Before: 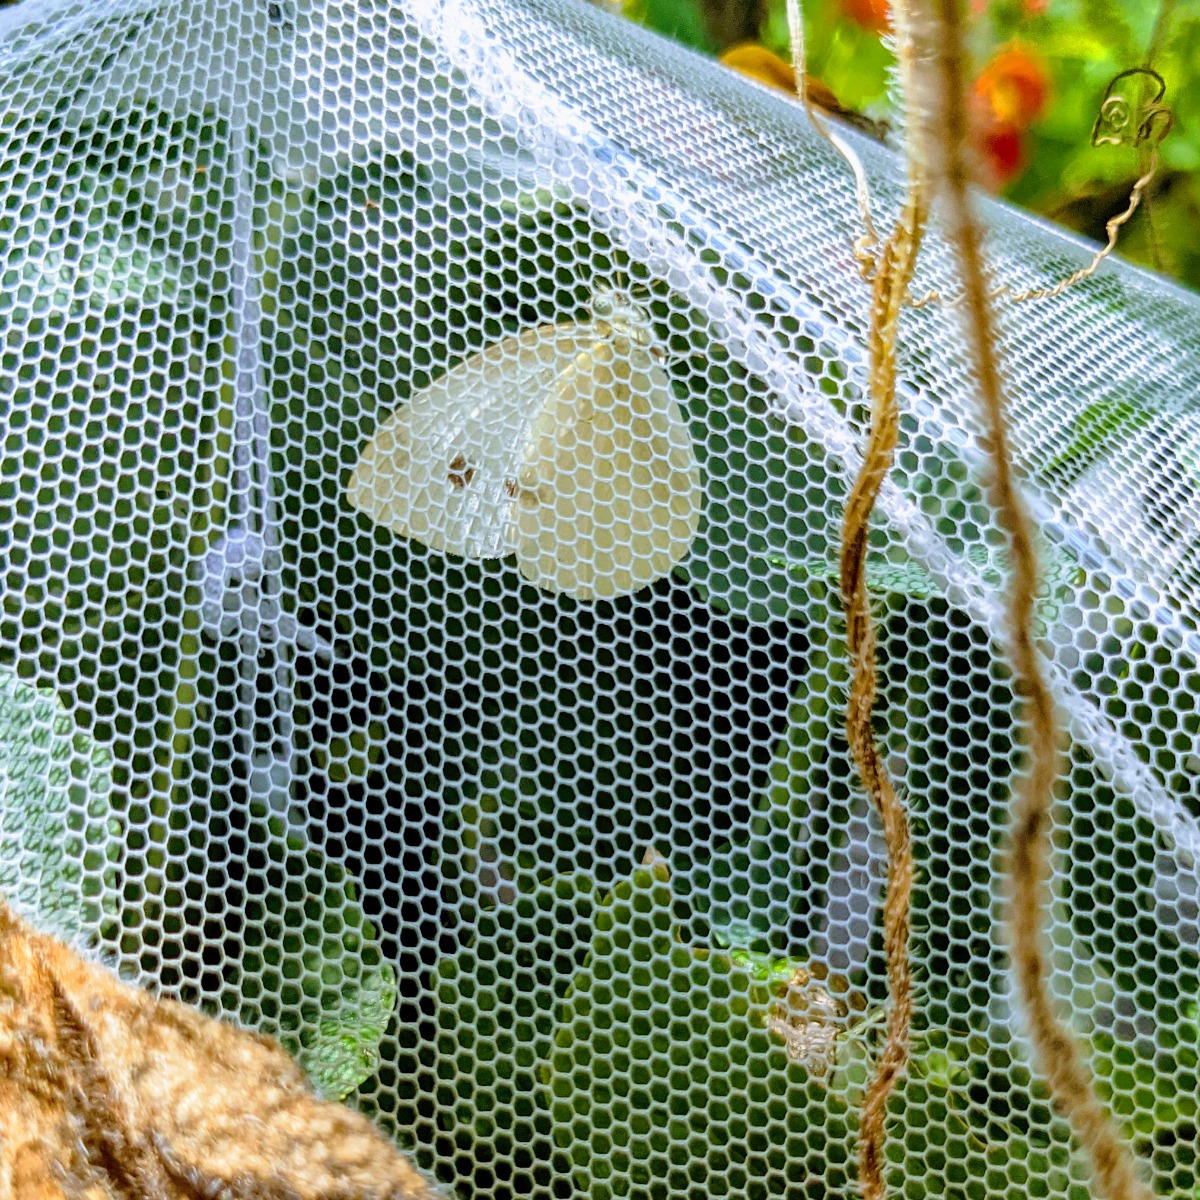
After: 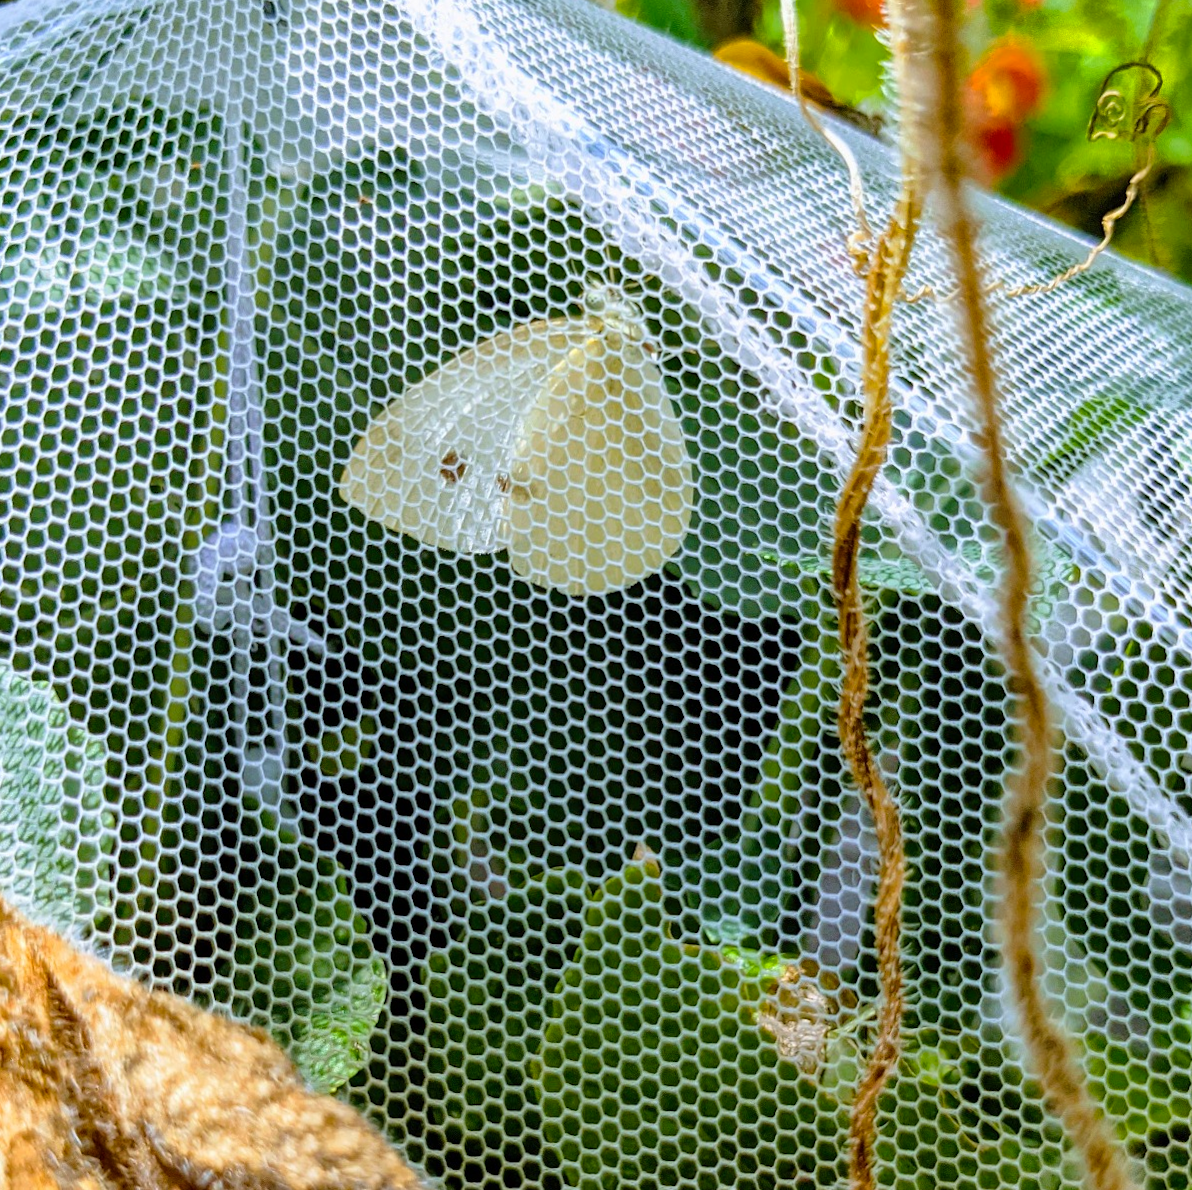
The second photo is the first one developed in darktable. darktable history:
color balance rgb: perceptual saturation grading › global saturation 10%
rotate and perspective: rotation 0.192°, lens shift (horizontal) -0.015, crop left 0.005, crop right 0.996, crop top 0.006, crop bottom 0.99
white balance: red 1, blue 1
